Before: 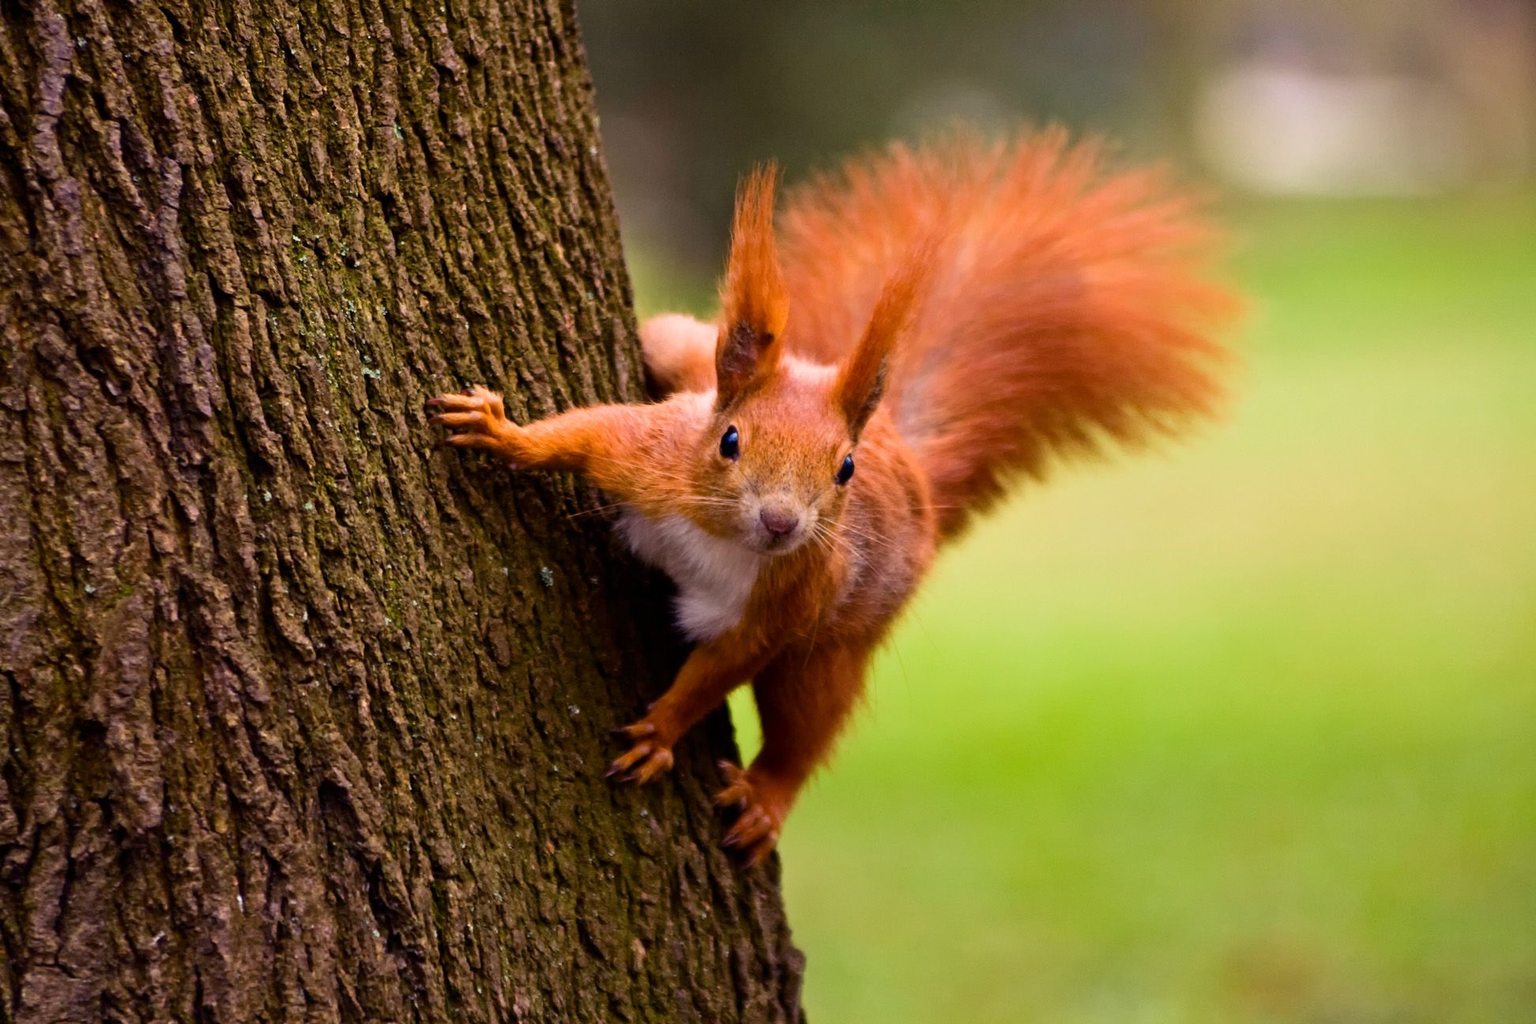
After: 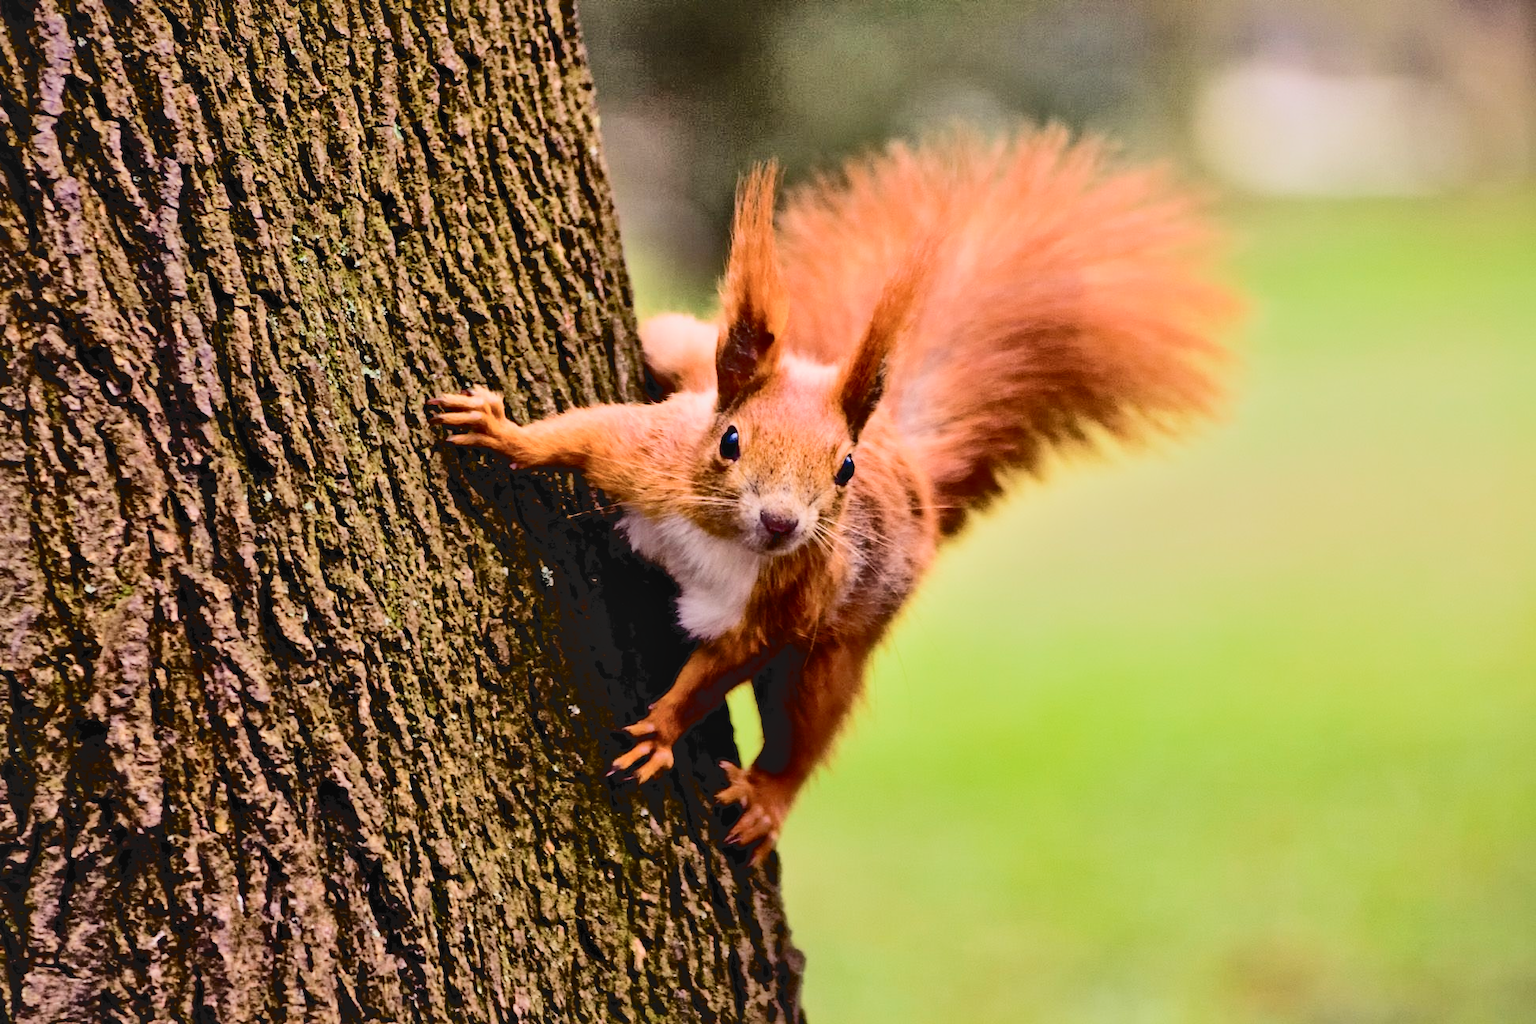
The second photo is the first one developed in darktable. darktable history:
tone curve: curves: ch0 [(0, 0) (0.003, 0.117) (0.011, 0.115) (0.025, 0.116) (0.044, 0.116) (0.069, 0.112) (0.1, 0.113) (0.136, 0.127) (0.177, 0.148) (0.224, 0.191) (0.277, 0.249) (0.335, 0.363) (0.399, 0.479) (0.468, 0.589) (0.543, 0.664) (0.623, 0.733) (0.709, 0.799) (0.801, 0.852) (0.898, 0.914) (1, 1)], color space Lab, independent channels, preserve colors none
local contrast: mode bilateral grid, contrast 25, coarseness 47, detail 152%, midtone range 0.2
filmic rgb: black relative exposure -7.65 EV, white relative exposure 4.56 EV, hardness 3.61, contrast 1.058
tone equalizer: -8 EV -0.521 EV, -7 EV -0.303 EV, -6 EV -0.064 EV, -5 EV 0.438 EV, -4 EV 0.974 EV, -3 EV 0.782 EV, -2 EV -0.015 EV, -1 EV 0.14 EV, +0 EV -0.028 EV
